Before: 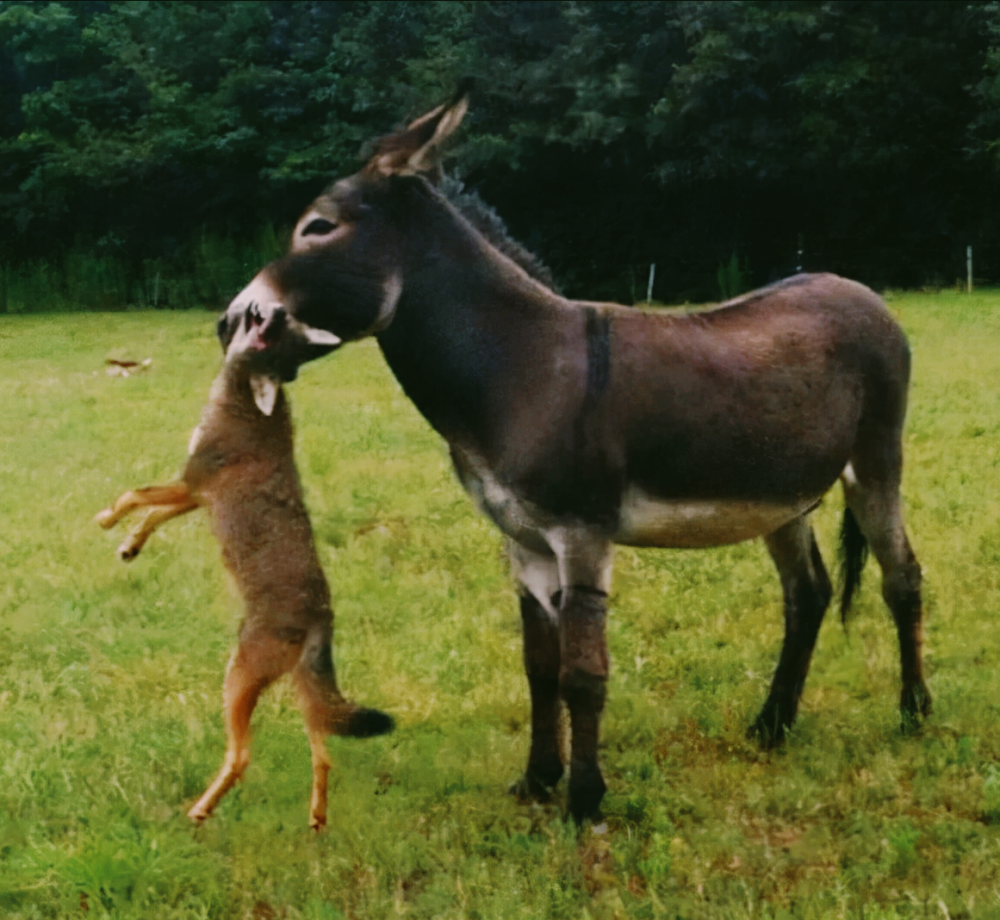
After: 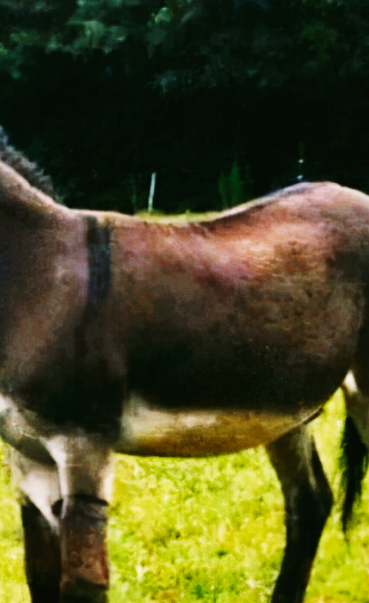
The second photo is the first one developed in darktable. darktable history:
crop and rotate: left 49.936%, top 10.094%, right 13.136%, bottom 24.256%
base curve: curves: ch0 [(0, 0) (0.007, 0.004) (0.027, 0.03) (0.046, 0.07) (0.207, 0.54) (0.442, 0.872) (0.673, 0.972) (1, 1)], preserve colors none
